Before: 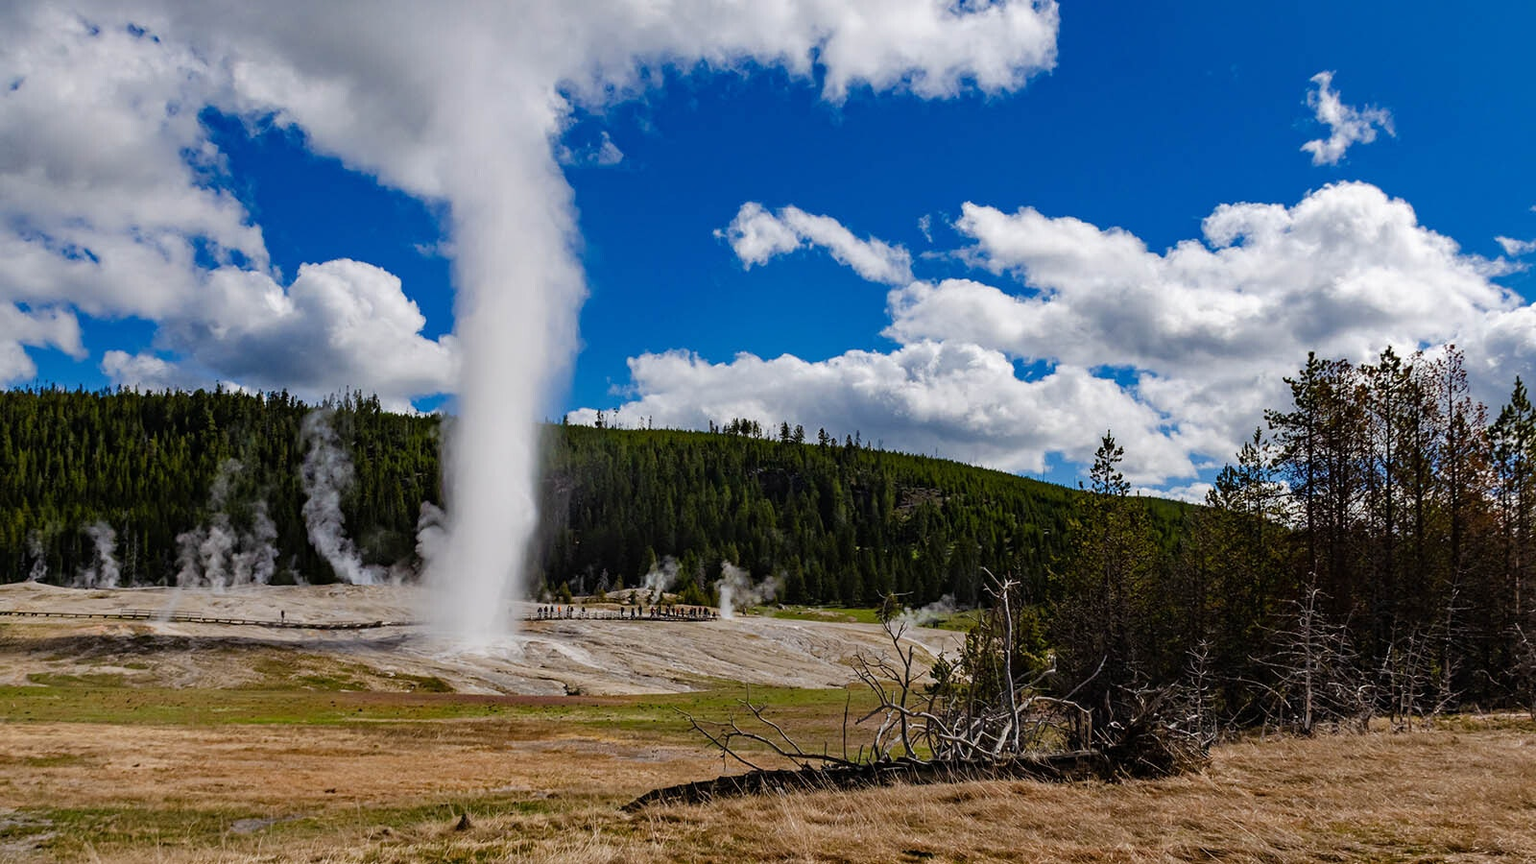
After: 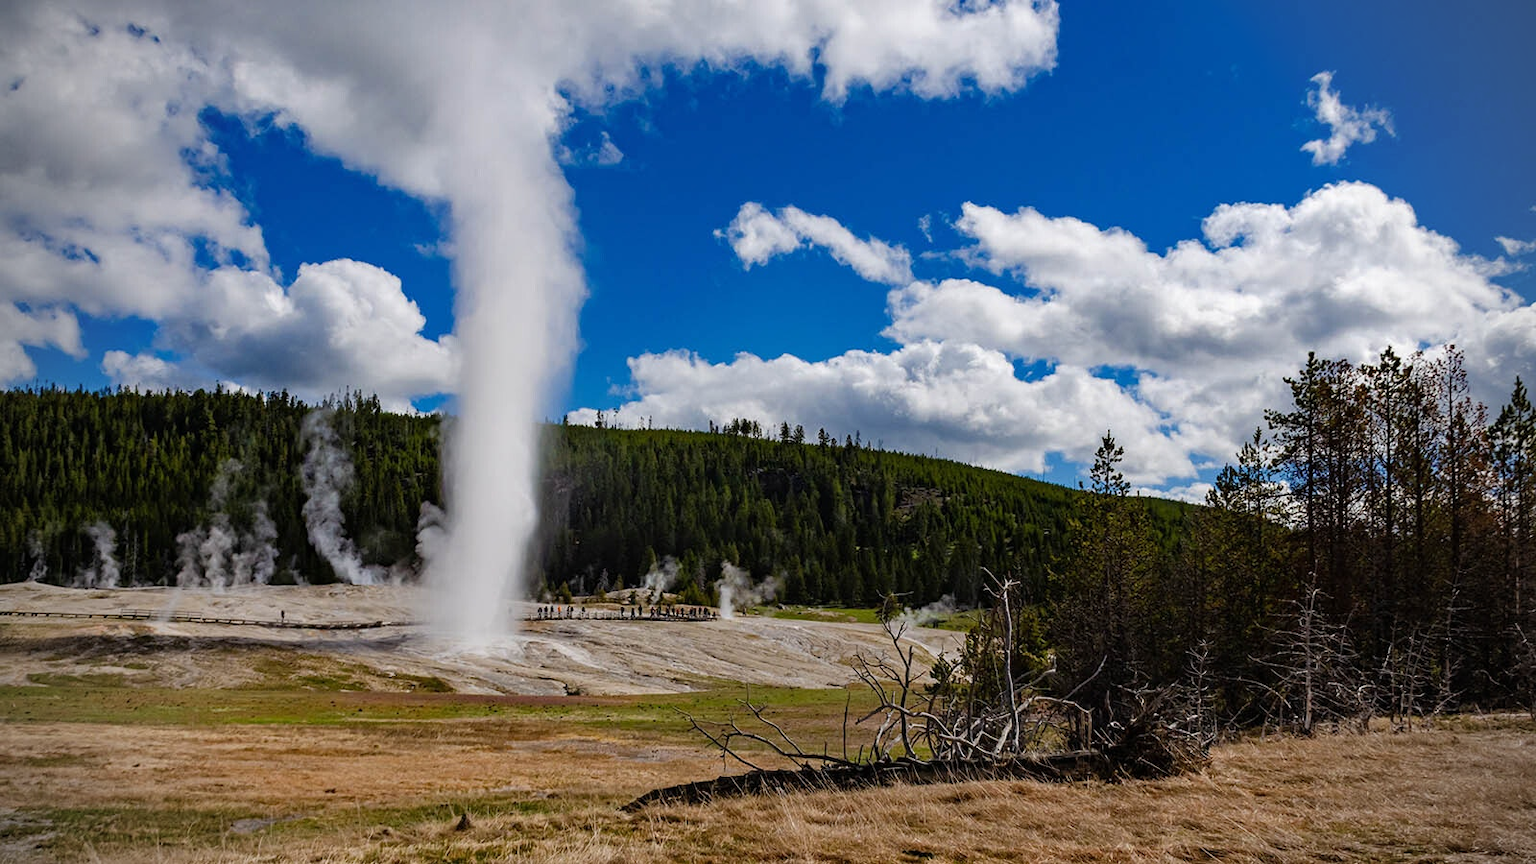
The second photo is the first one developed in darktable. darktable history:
vignetting: fall-off radius 61.12%, brightness -0.709, saturation -0.487, unbound false
